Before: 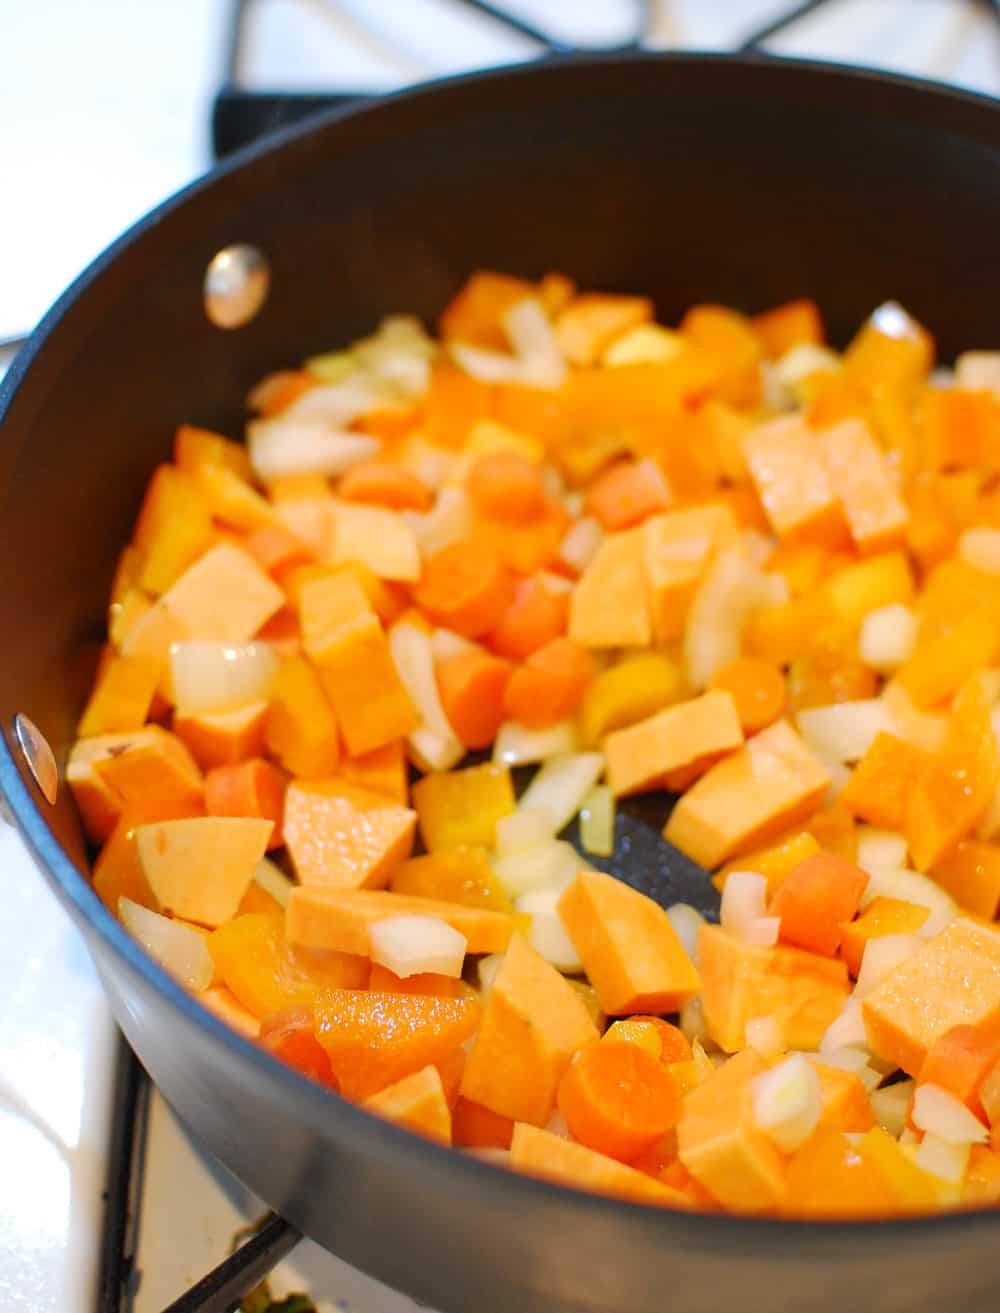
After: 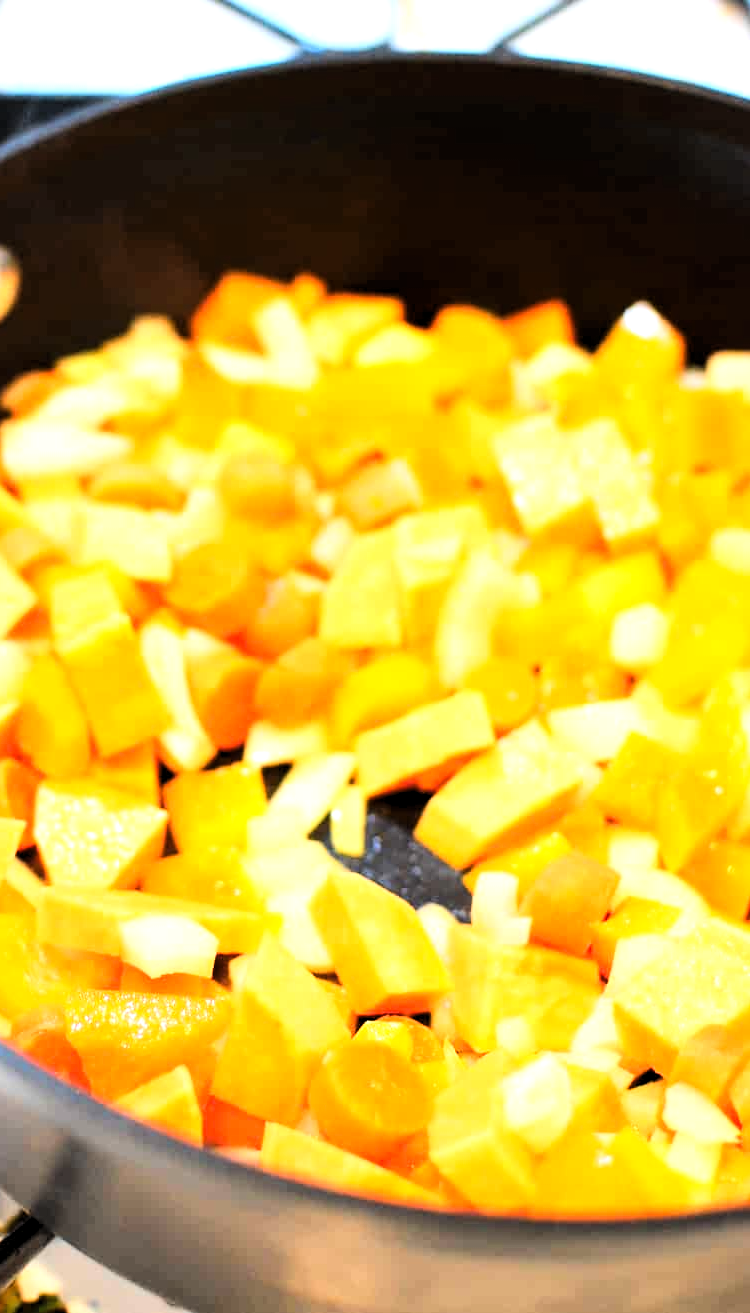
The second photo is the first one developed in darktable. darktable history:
base curve: curves: ch0 [(0, 0.003) (0.001, 0.002) (0.006, 0.004) (0.02, 0.022) (0.048, 0.086) (0.094, 0.234) (0.162, 0.431) (0.258, 0.629) (0.385, 0.8) (0.548, 0.918) (0.751, 0.988) (1, 1)]
crop and rotate: left 24.918%
levels: levels [0.062, 0.494, 0.925]
